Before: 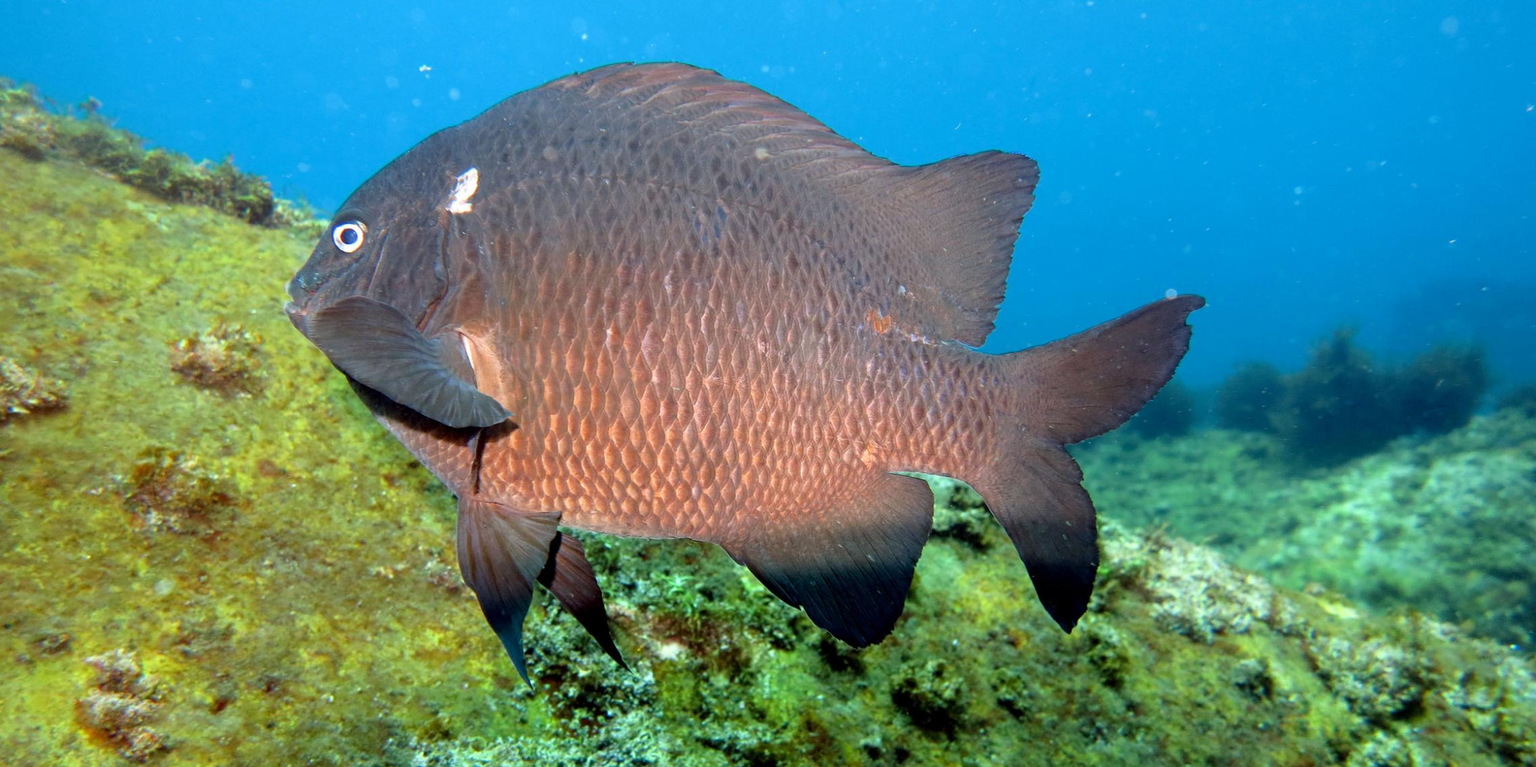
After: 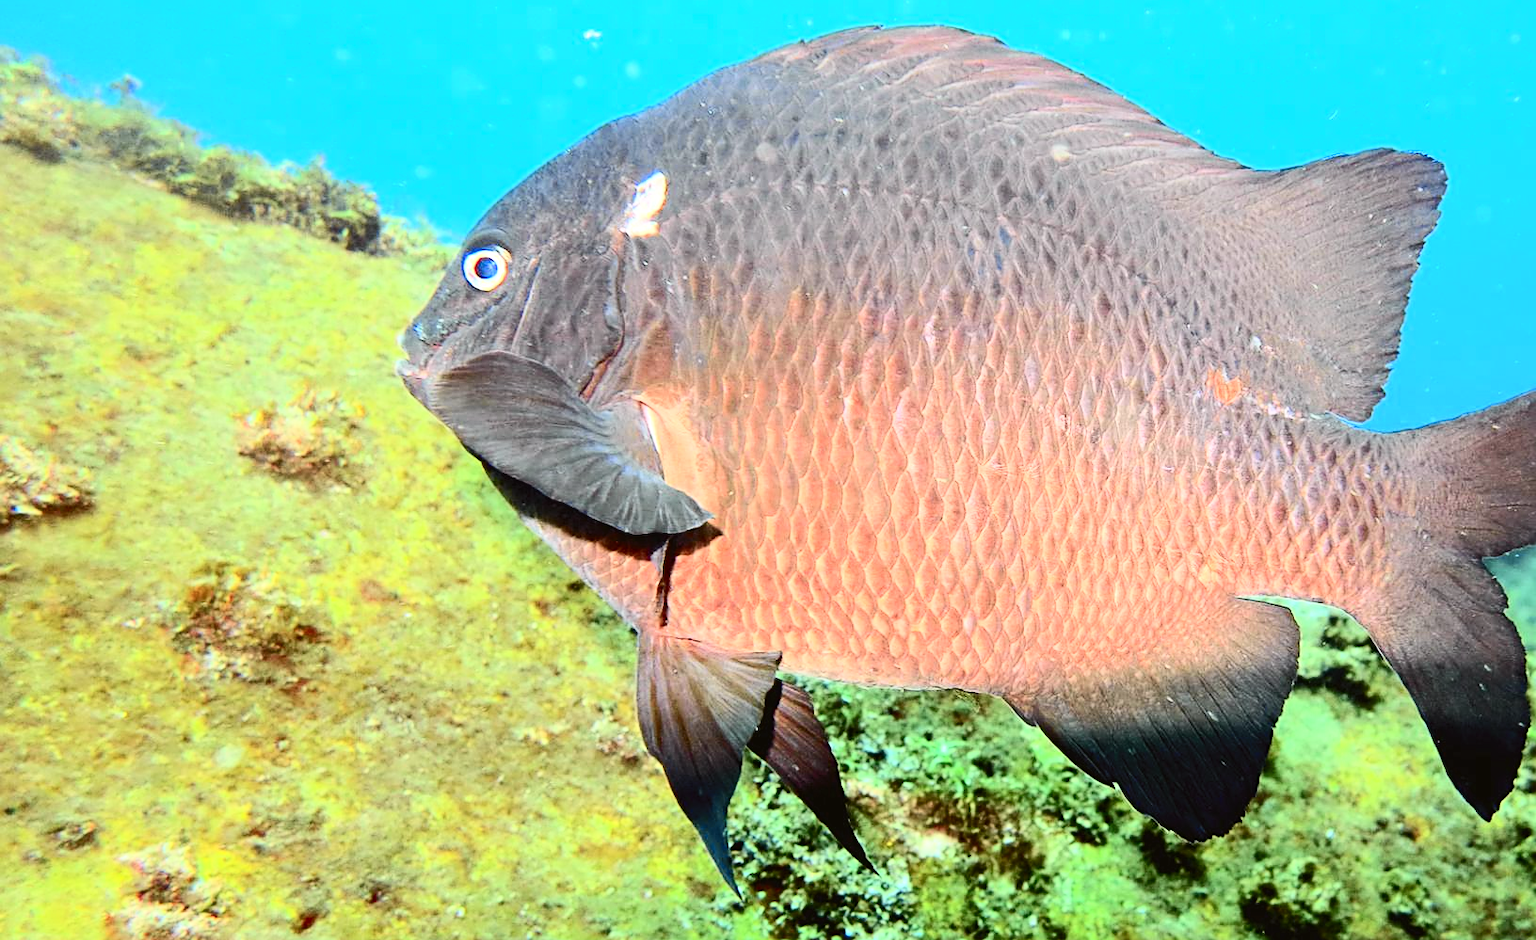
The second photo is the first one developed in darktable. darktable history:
crop: top 5.803%, right 27.864%, bottom 5.804%
sharpen: on, module defaults
contrast brightness saturation: contrast 0.2, brightness 0.16, saturation 0.22
tone curve: curves: ch0 [(0, 0.026) (0.184, 0.172) (0.391, 0.468) (0.446, 0.56) (0.605, 0.758) (0.831, 0.931) (0.992, 1)]; ch1 [(0, 0) (0.437, 0.447) (0.501, 0.502) (0.538, 0.539) (0.574, 0.589) (0.617, 0.64) (0.699, 0.749) (0.859, 0.919) (1, 1)]; ch2 [(0, 0) (0.33, 0.301) (0.421, 0.443) (0.447, 0.482) (0.499, 0.509) (0.538, 0.564) (0.585, 0.615) (0.664, 0.664) (1, 1)], color space Lab, independent channels, preserve colors none
white balance: red 1, blue 1
